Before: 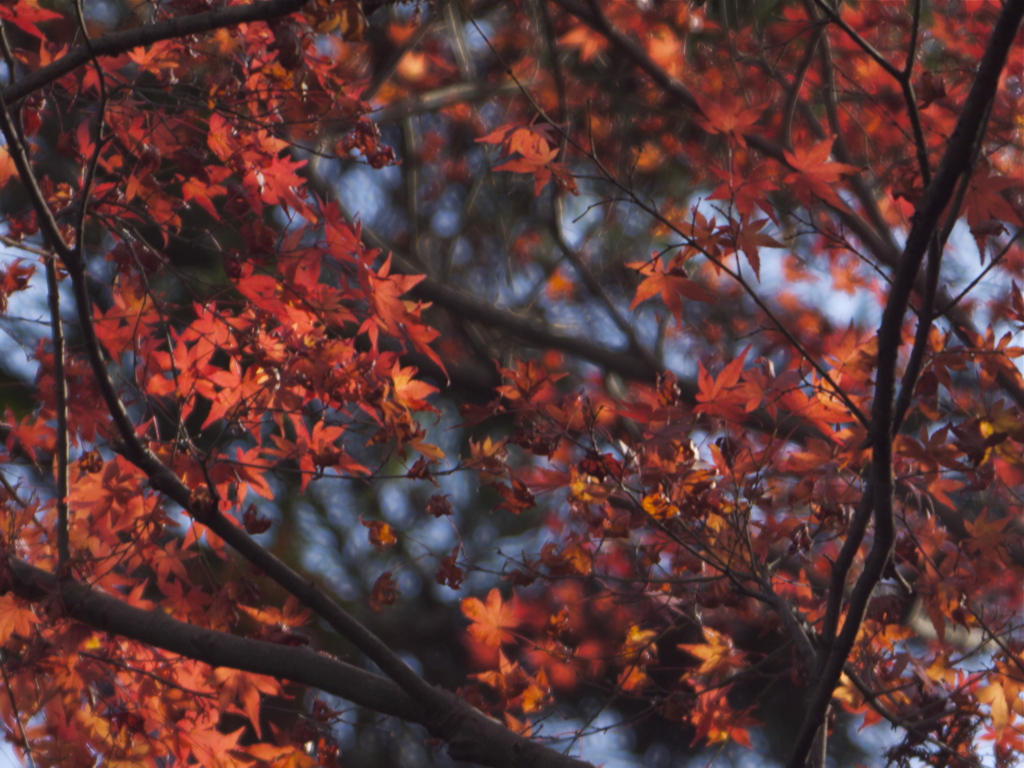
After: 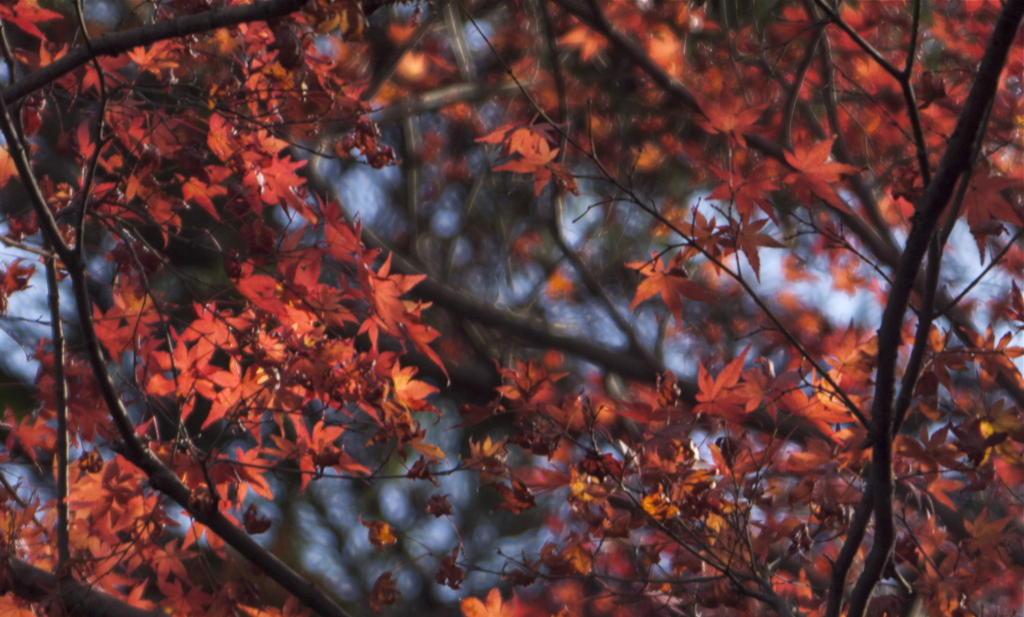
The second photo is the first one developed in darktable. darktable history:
local contrast: on, module defaults
crop: bottom 19.644%
